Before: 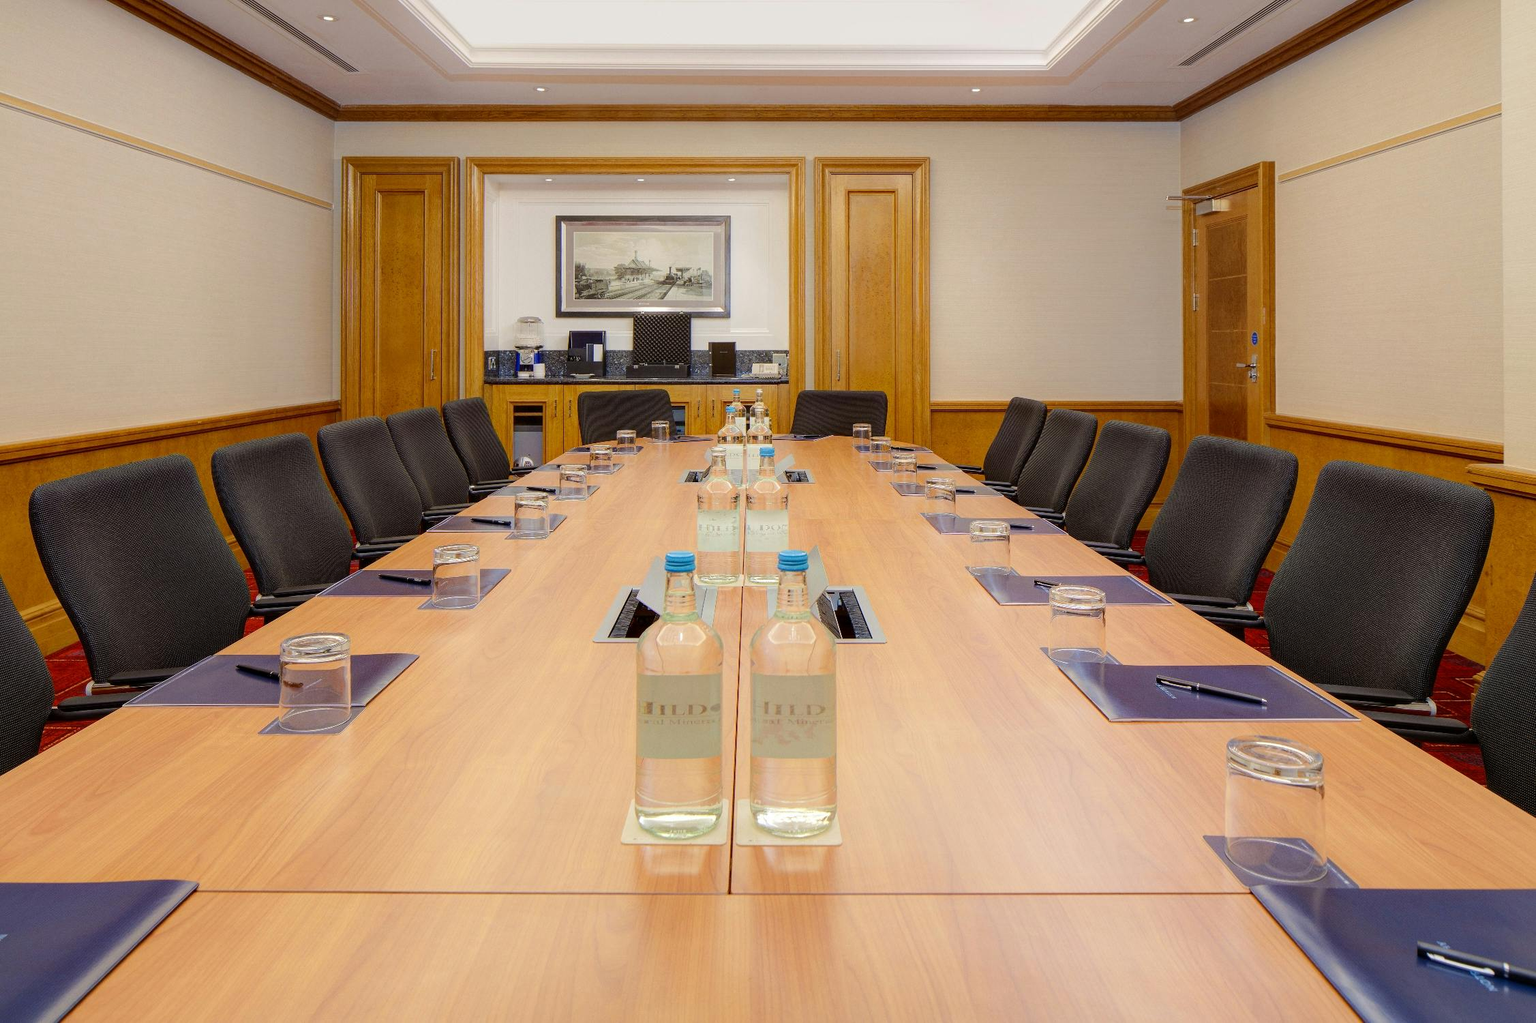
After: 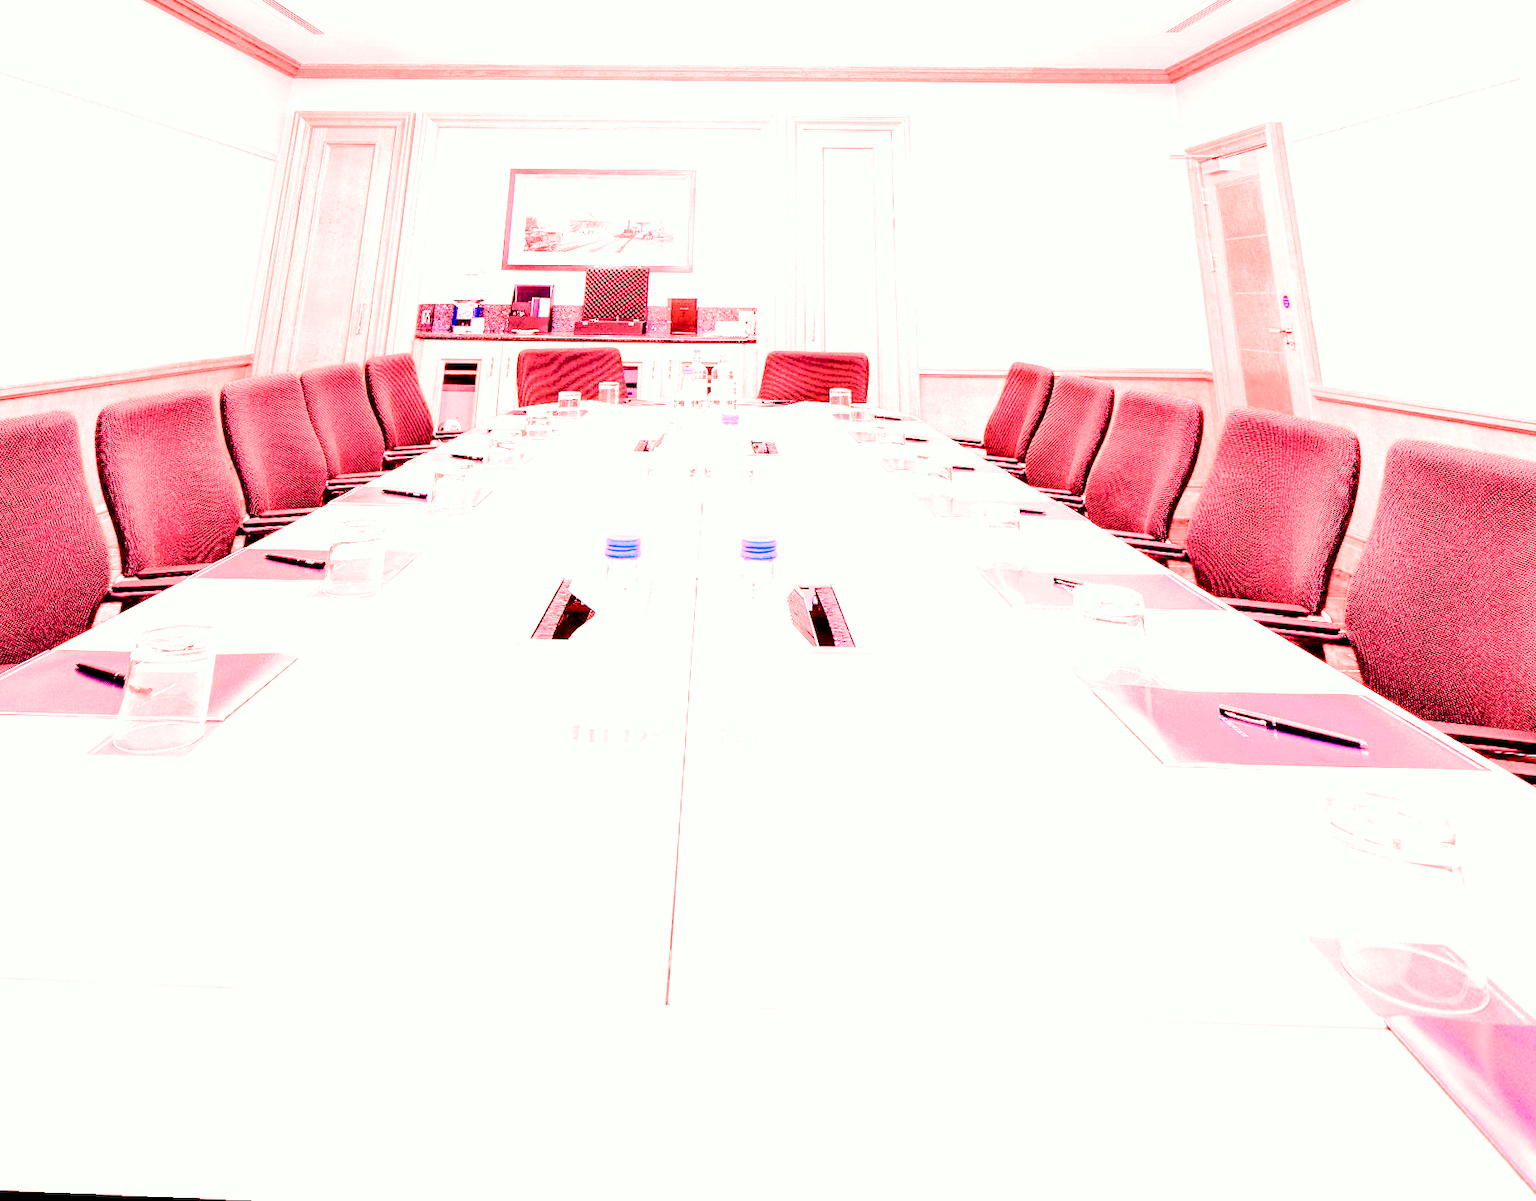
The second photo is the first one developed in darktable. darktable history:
color correction: highlights a* -0.137, highlights b* 0.137
rotate and perspective: rotation 0.72°, lens shift (vertical) -0.352, lens shift (horizontal) -0.051, crop left 0.152, crop right 0.859, crop top 0.019, crop bottom 0.964
contrast brightness saturation: contrast 0.2, brightness -0.11, saturation 0.1
exposure: black level correction 0.001, exposure 0.5 EV, compensate exposure bias true, compensate highlight preservation false
tone curve: curves: ch0 [(0, 0) (0.21, 0.21) (0.43, 0.586) (0.65, 0.793) (1, 1)]; ch1 [(0, 0) (0.382, 0.447) (0.492, 0.484) (0.544, 0.547) (0.583, 0.578) (0.599, 0.595) (0.67, 0.673) (1, 1)]; ch2 [(0, 0) (0.411, 0.382) (0.492, 0.5) (0.531, 0.534) (0.56, 0.573) (0.599, 0.602) (0.696, 0.693) (1, 1)], color space Lab, independent channels, preserve colors none
filmic rgb: black relative exposure -5 EV, hardness 2.88, contrast 1.3
crop and rotate: angle -0.5°
white balance: red 4.26, blue 1.802
